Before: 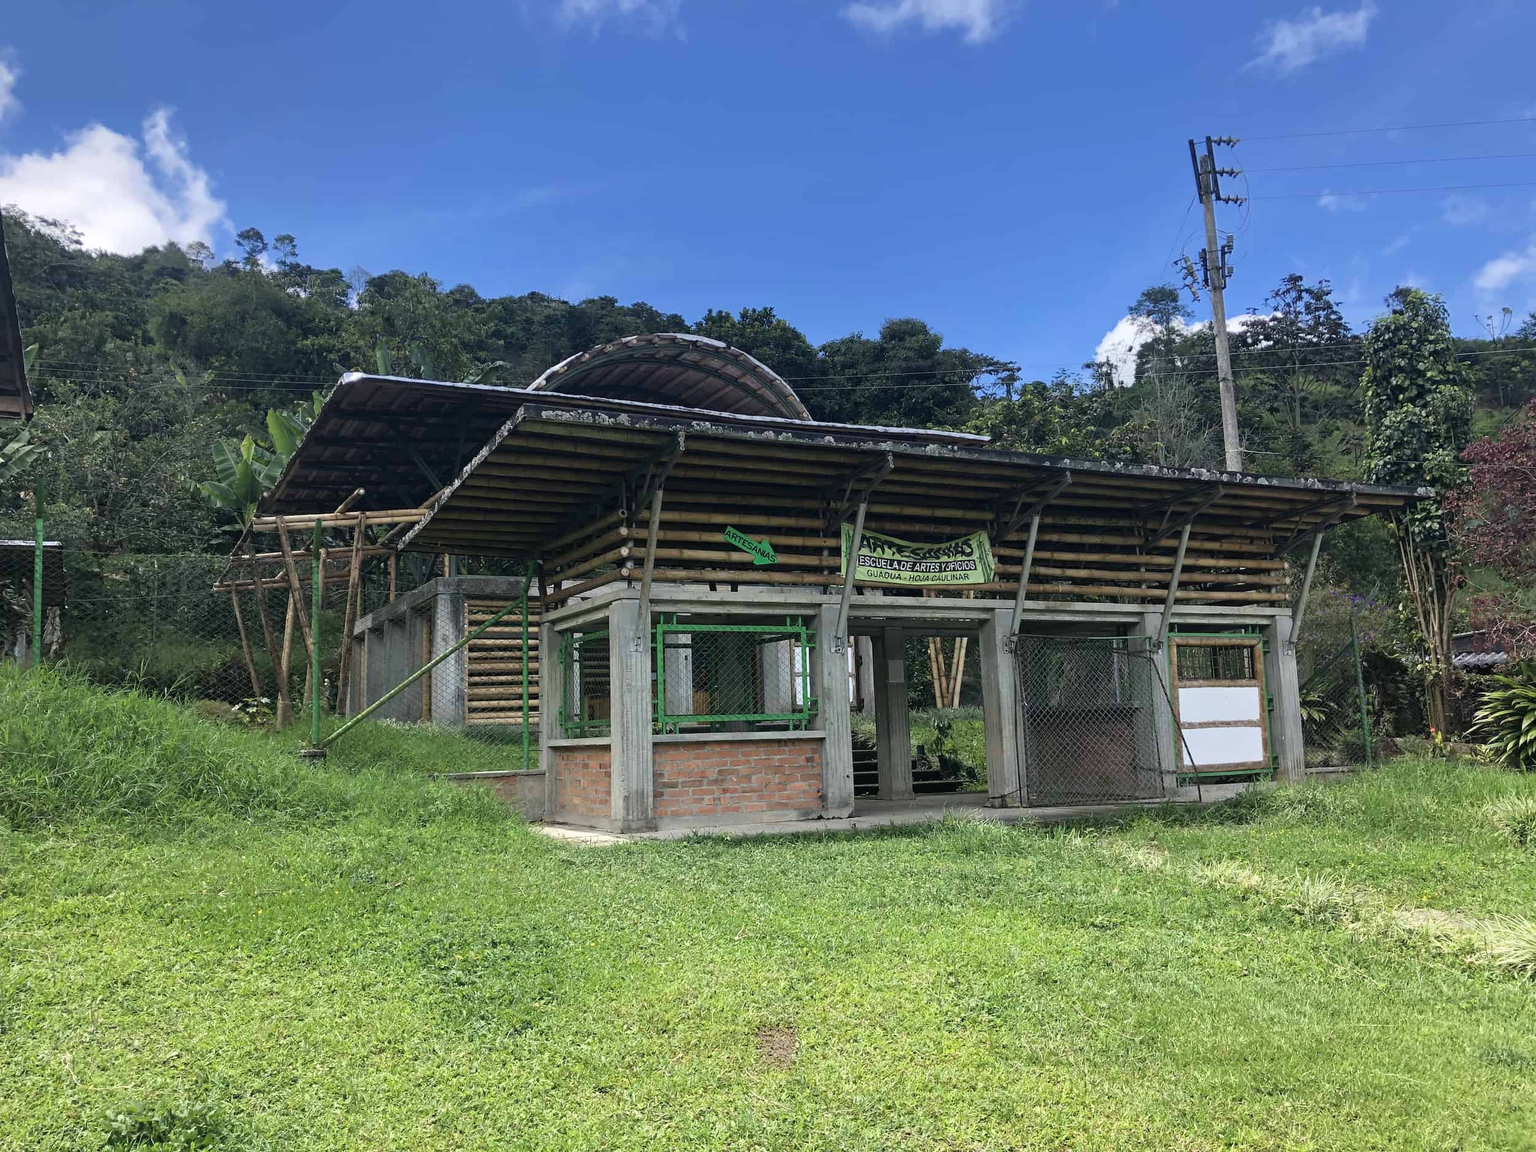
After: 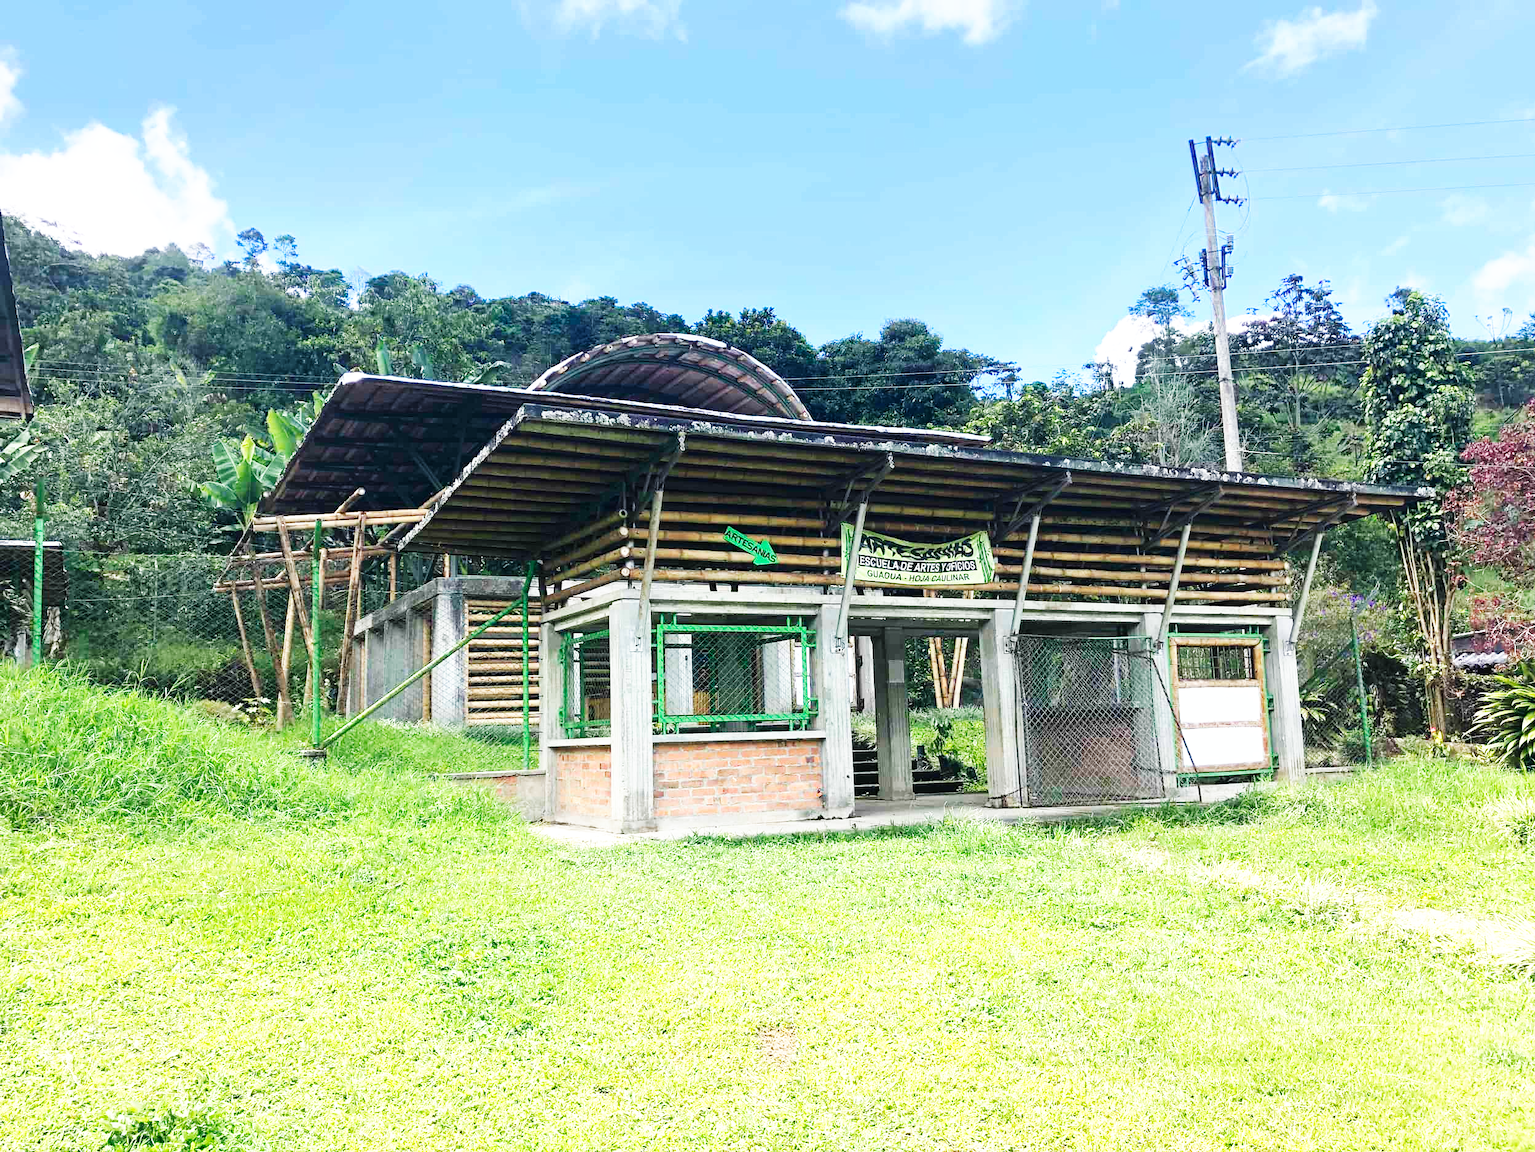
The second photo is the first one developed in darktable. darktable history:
exposure: exposure 0.604 EV, compensate exposure bias true, compensate highlight preservation false
contrast equalizer: y [[0.546, 0.552, 0.554, 0.554, 0.552, 0.546], [0.5 ×6], [0.5 ×6], [0 ×6], [0 ×6]], mix -0.303
base curve: curves: ch0 [(0, 0) (0.007, 0.004) (0.027, 0.03) (0.046, 0.07) (0.207, 0.54) (0.442, 0.872) (0.673, 0.972) (1, 1)], preserve colors none
